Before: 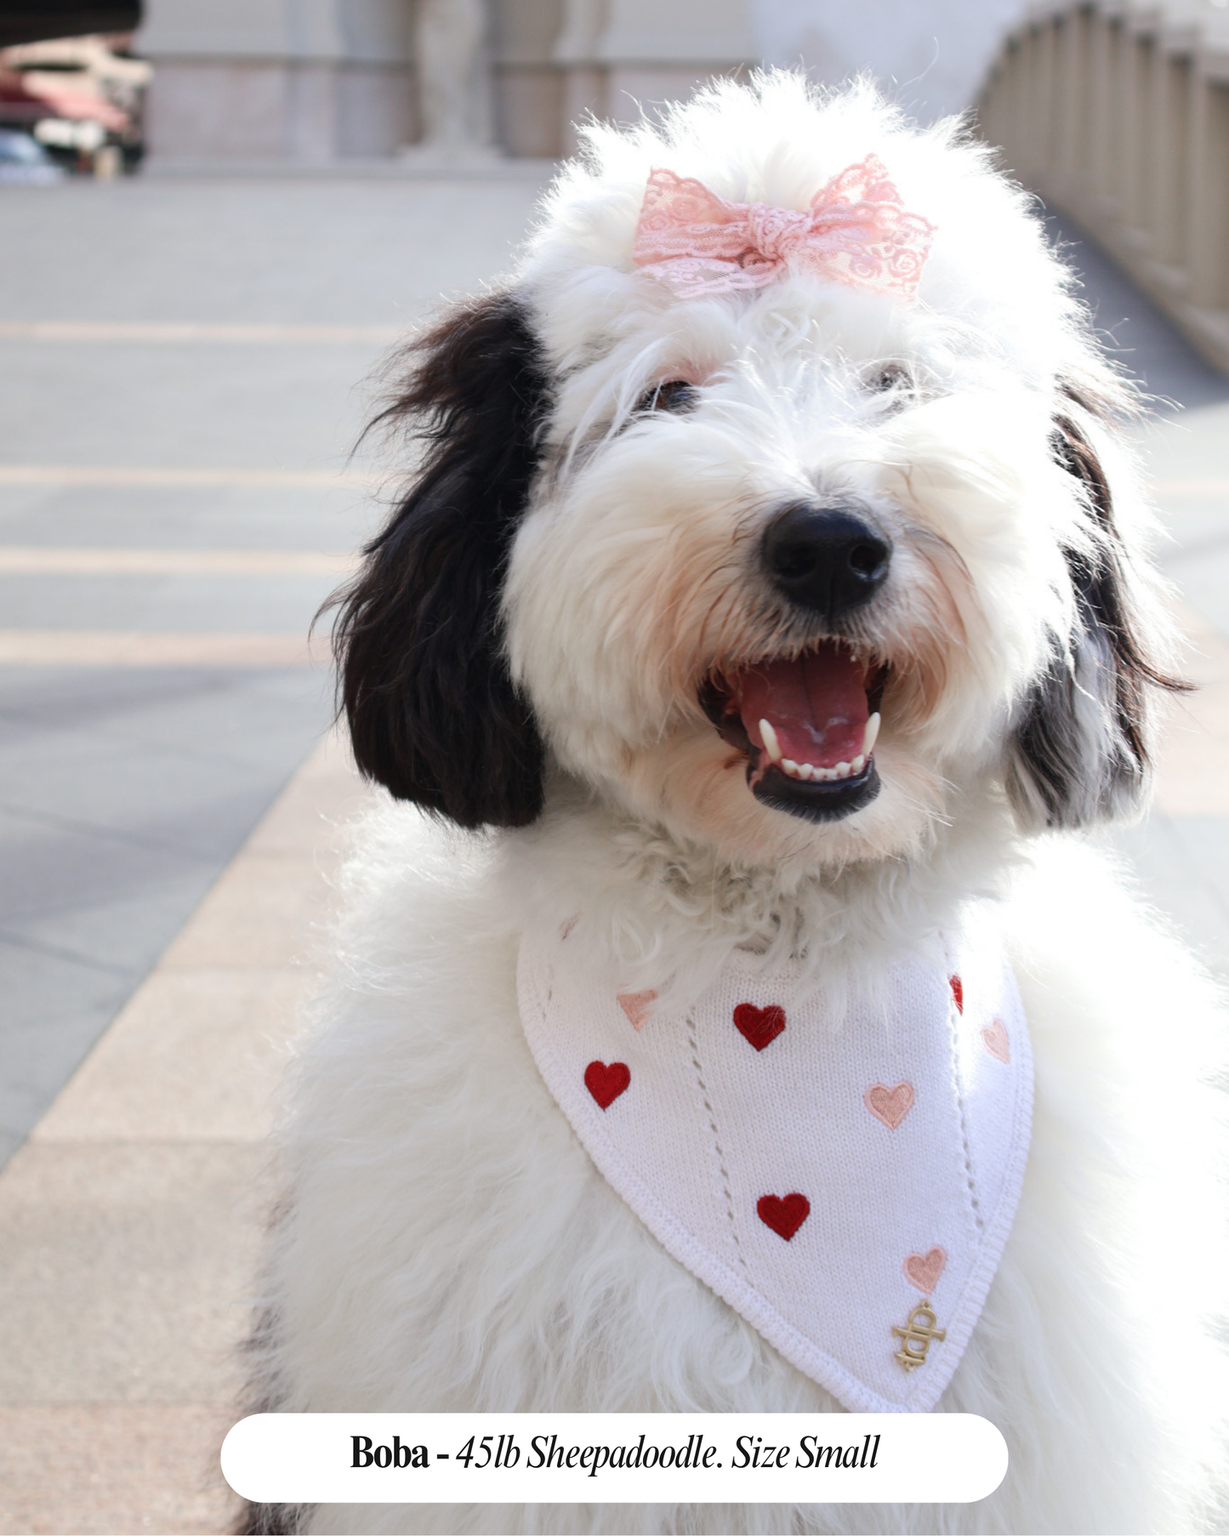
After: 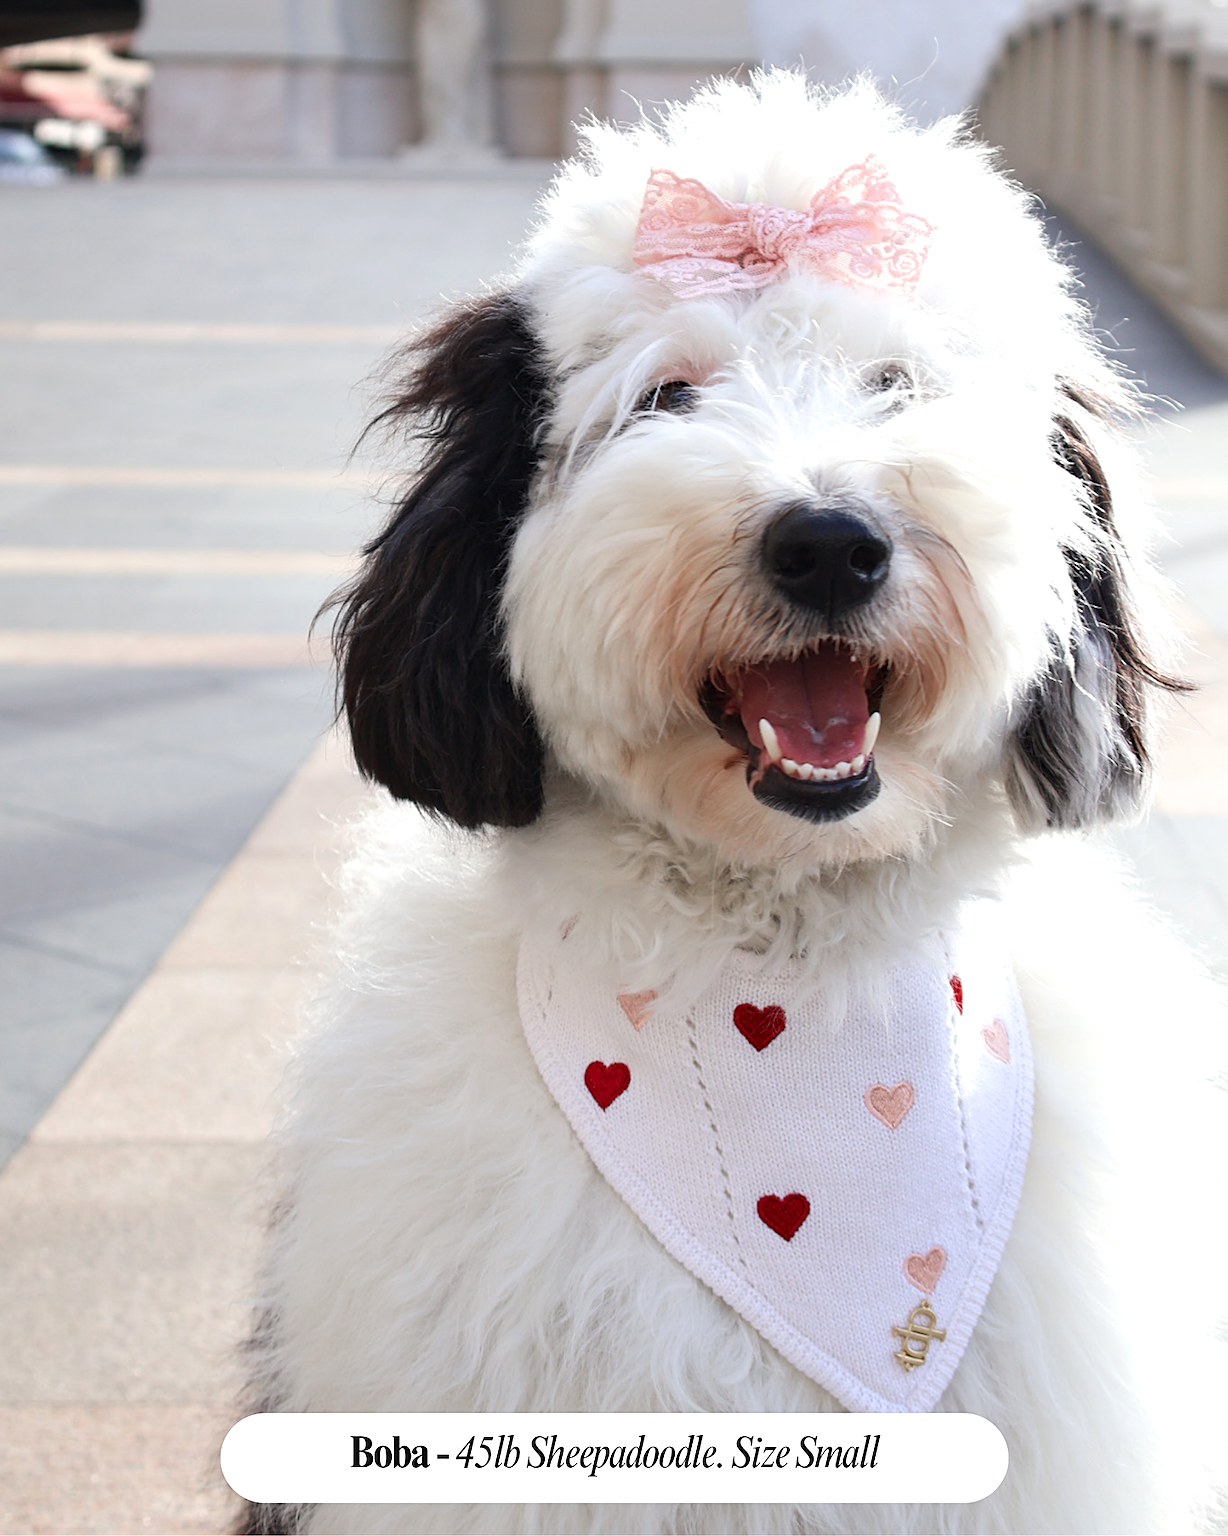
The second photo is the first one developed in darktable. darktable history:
contrast equalizer: octaves 7, y [[0.515 ×6], [0.507 ×6], [0.425 ×6], [0 ×6], [0 ×6]]
sharpen: on, module defaults
exposure: exposure 0.15 EV, compensate highlight preservation false
